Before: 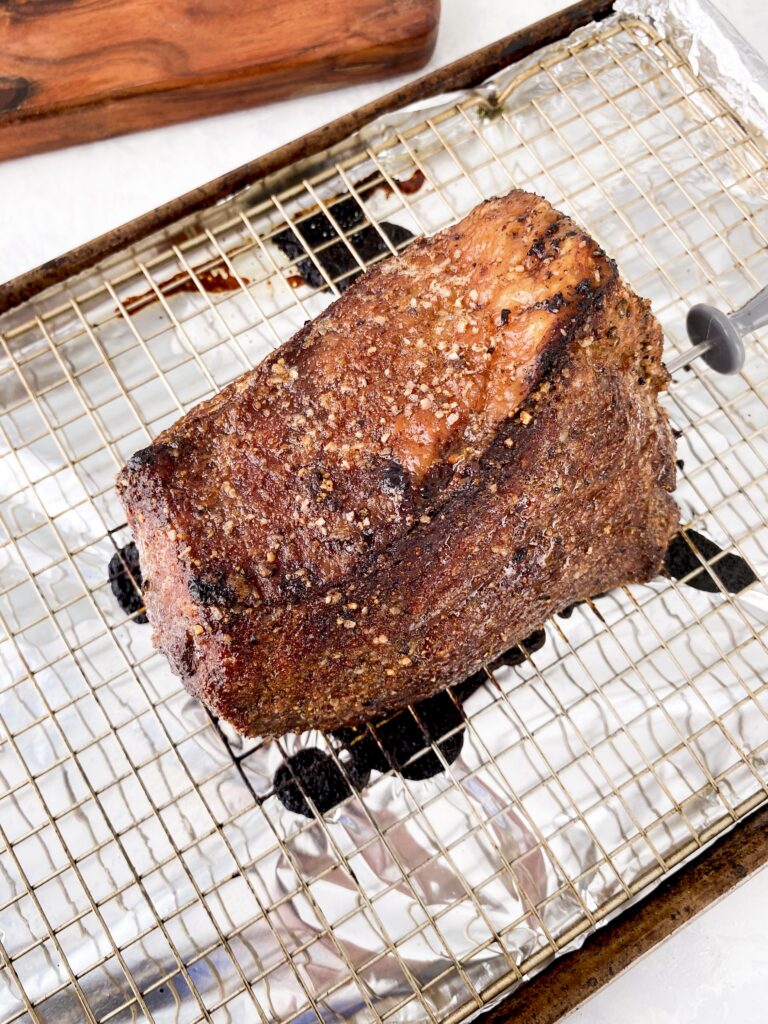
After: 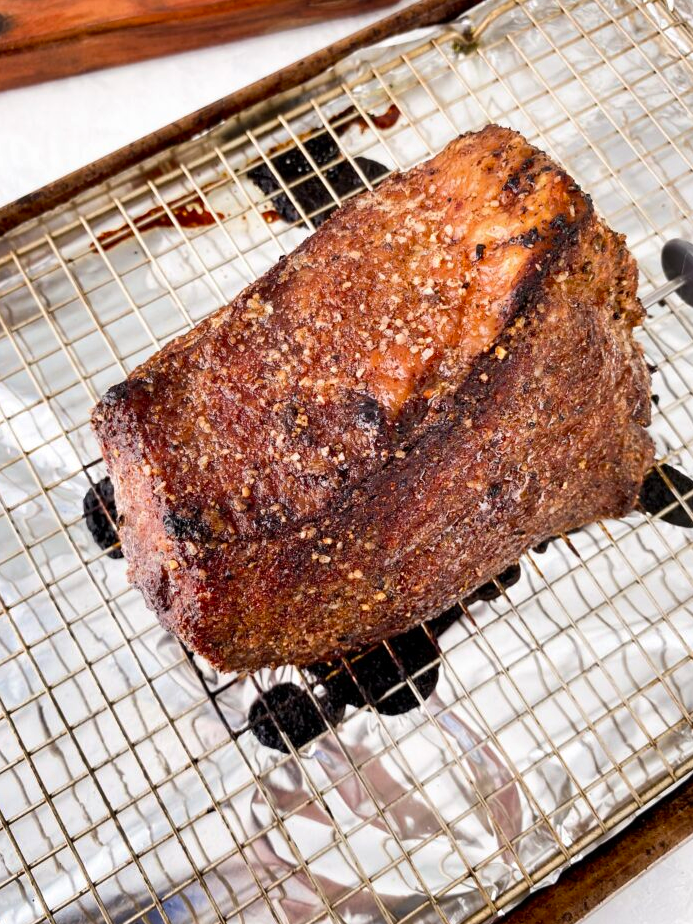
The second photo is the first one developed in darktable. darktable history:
crop: left 3.305%, top 6.436%, right 6.389%, bottom 3.258%
shadows and highlights: low approximation 0.01, soften with gaussian
